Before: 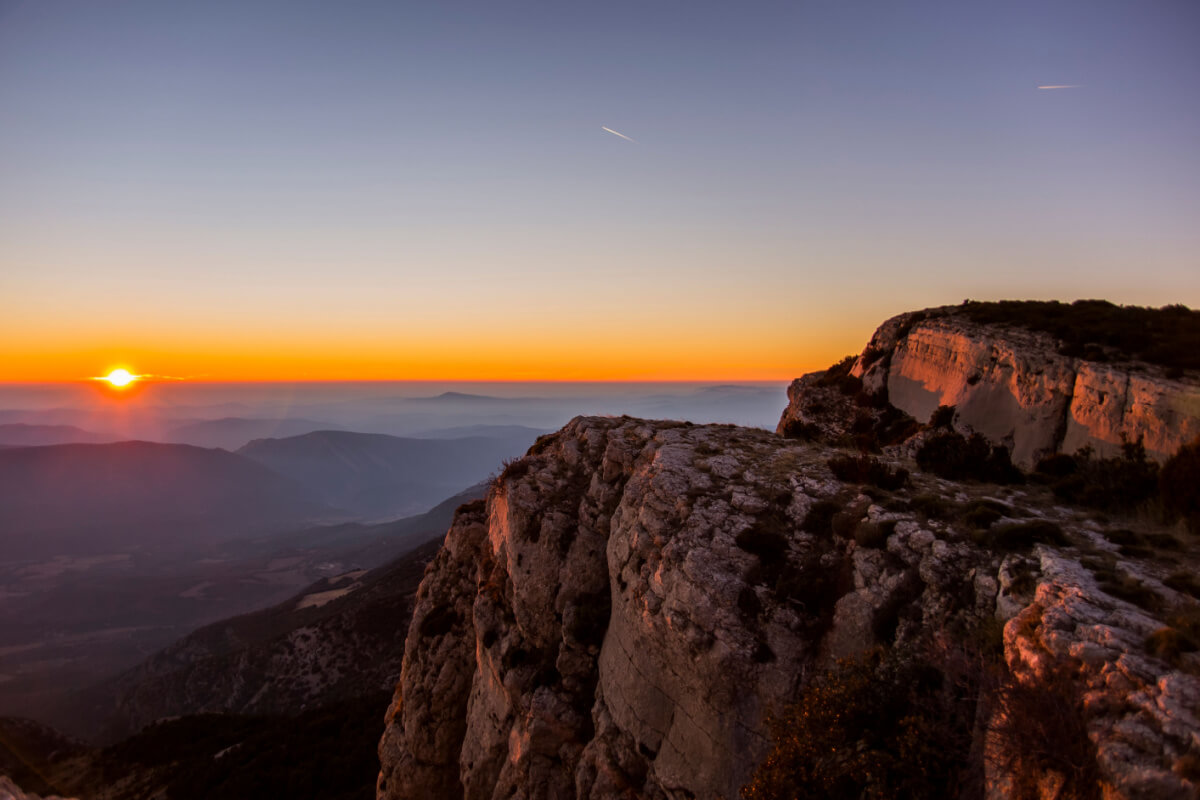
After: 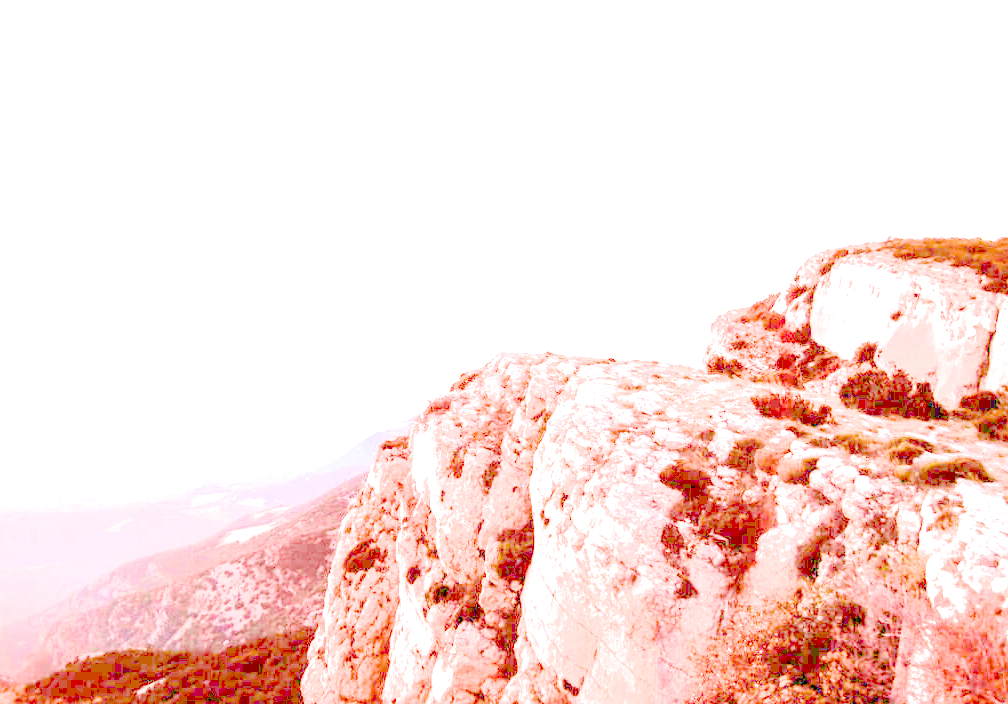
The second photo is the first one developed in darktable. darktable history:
exposure: exposure 7.999 EV, compensate highlight preservation false
filmic rgb: black relative exposure -7.5 EV, white relative exposure 5 EV, hardness 3.34, contrast 1.297
tone equalizer: -8 EV -0.018 EV, -7 EV 0.034 EV, -6 EV -0.008 EV, -5 EV 0.004 EV, -4 EV -0.036 EV, -3 EV -0.232 EV, -2 EV -0.669 EV, -1 EV -0.969 EV, +0 EV -0.941 EV, edges refinement/feathering 500, mask exposure compensation -1.57 EV, preserve details no
crop: left 6.431%, top 8.063%, right 9.544%, bottom 3.898%
